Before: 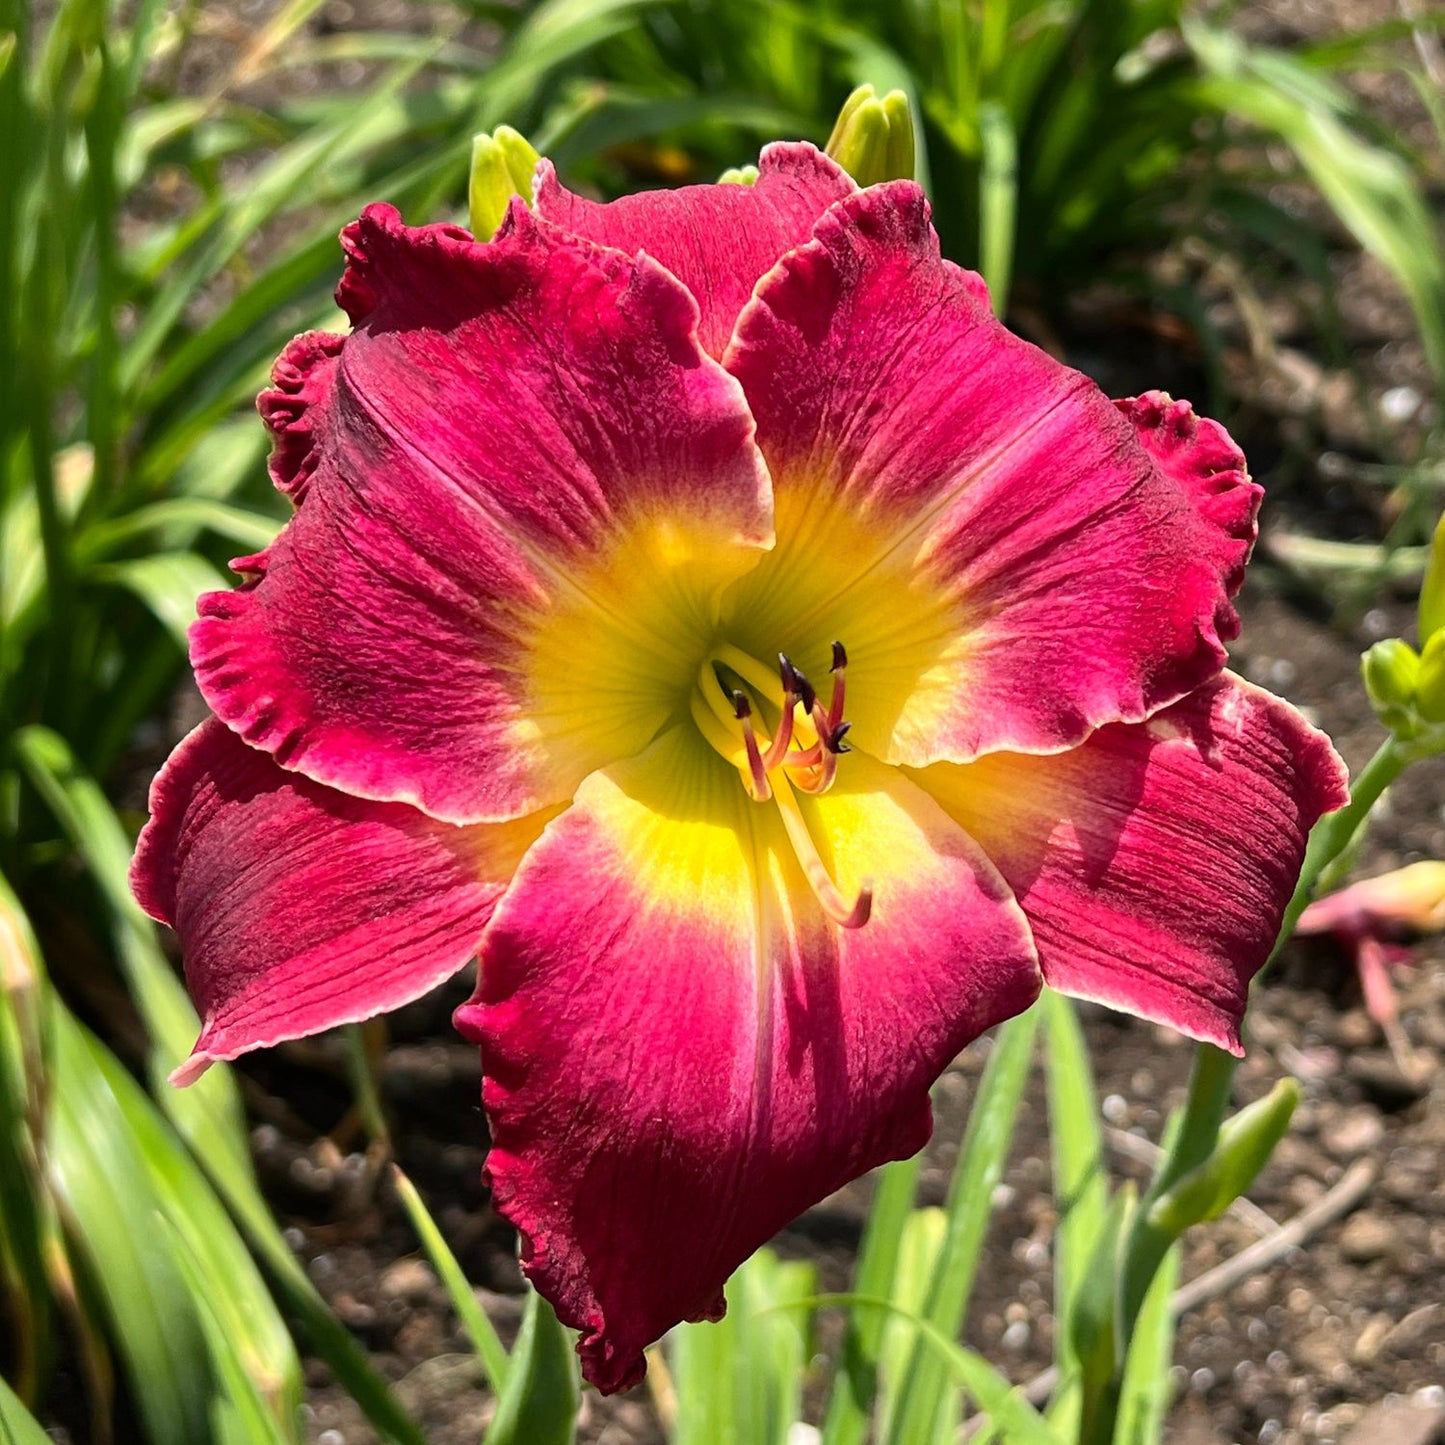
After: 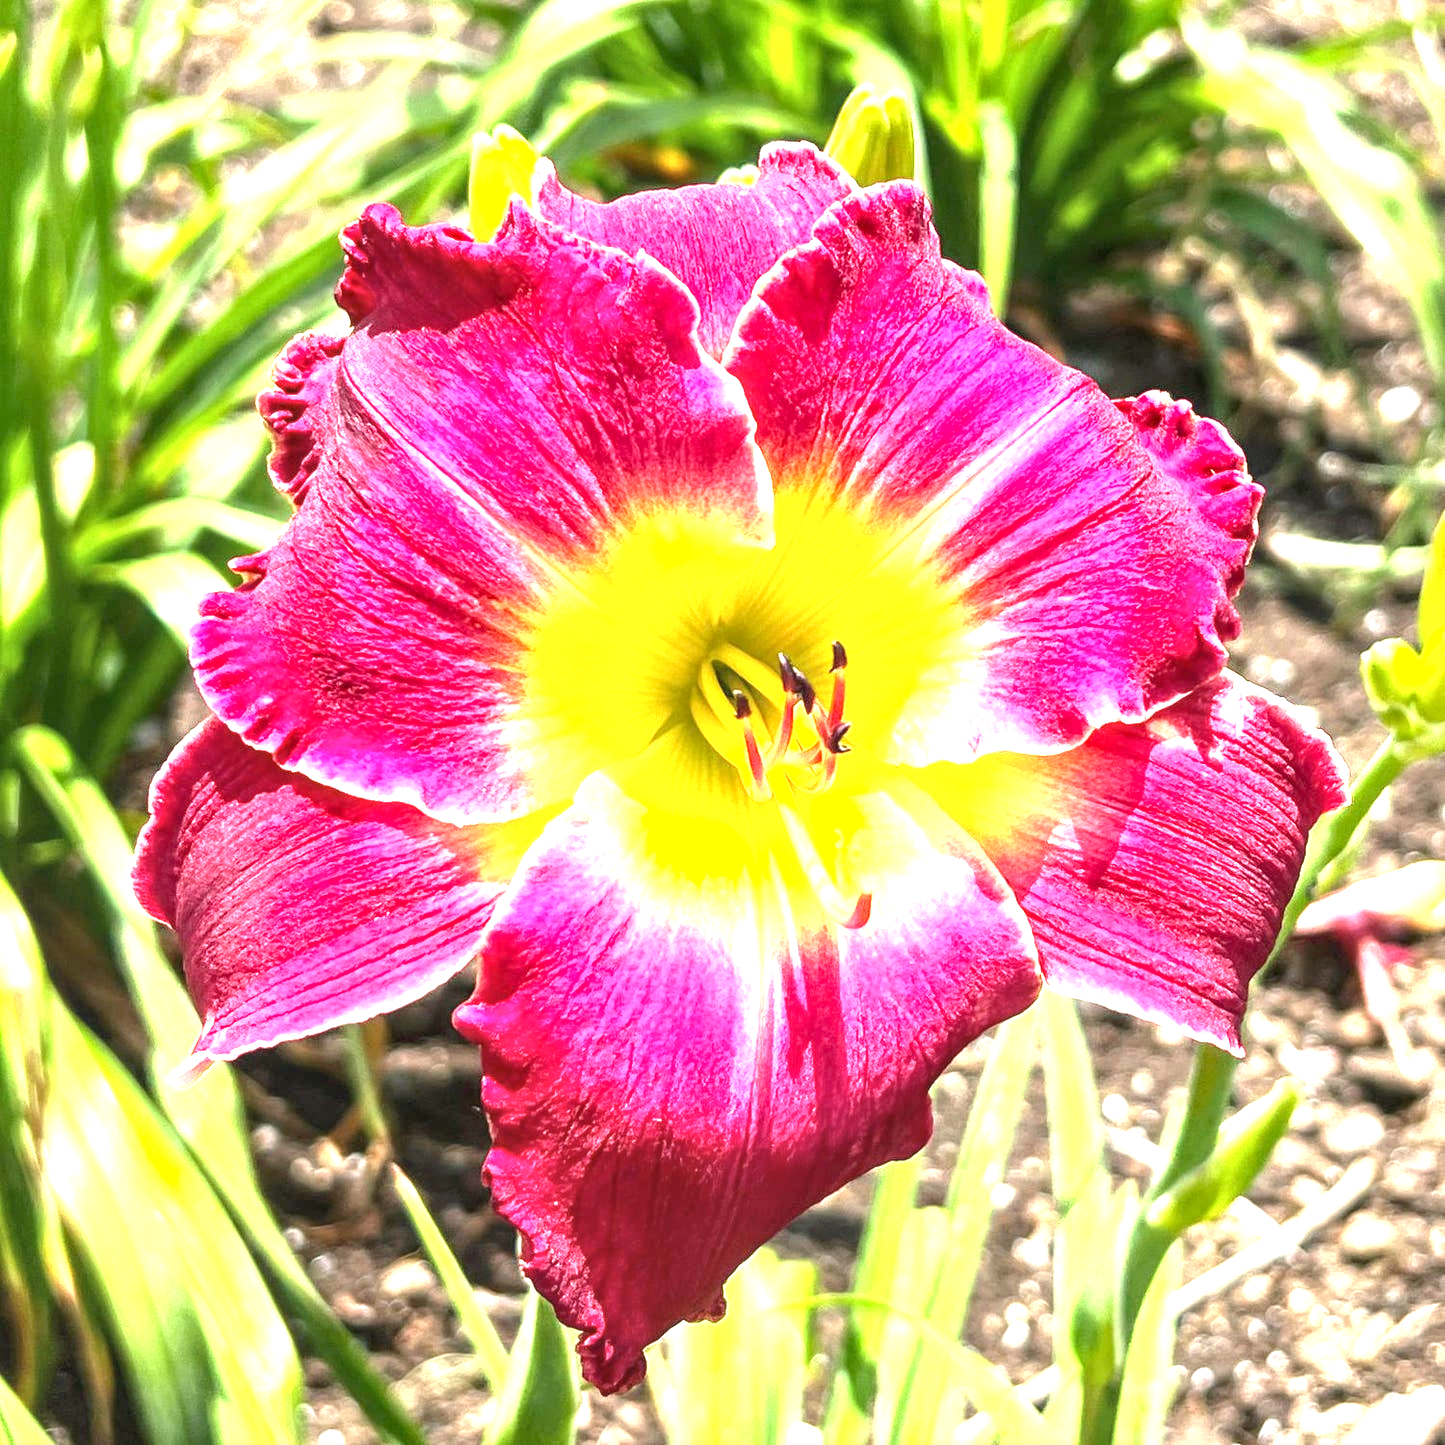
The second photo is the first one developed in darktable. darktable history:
local contrast: on, module defaults
exposure: black level correction 0, exposure 2.088 EV, compensate exposure bias true, compensate highlight preservation false
